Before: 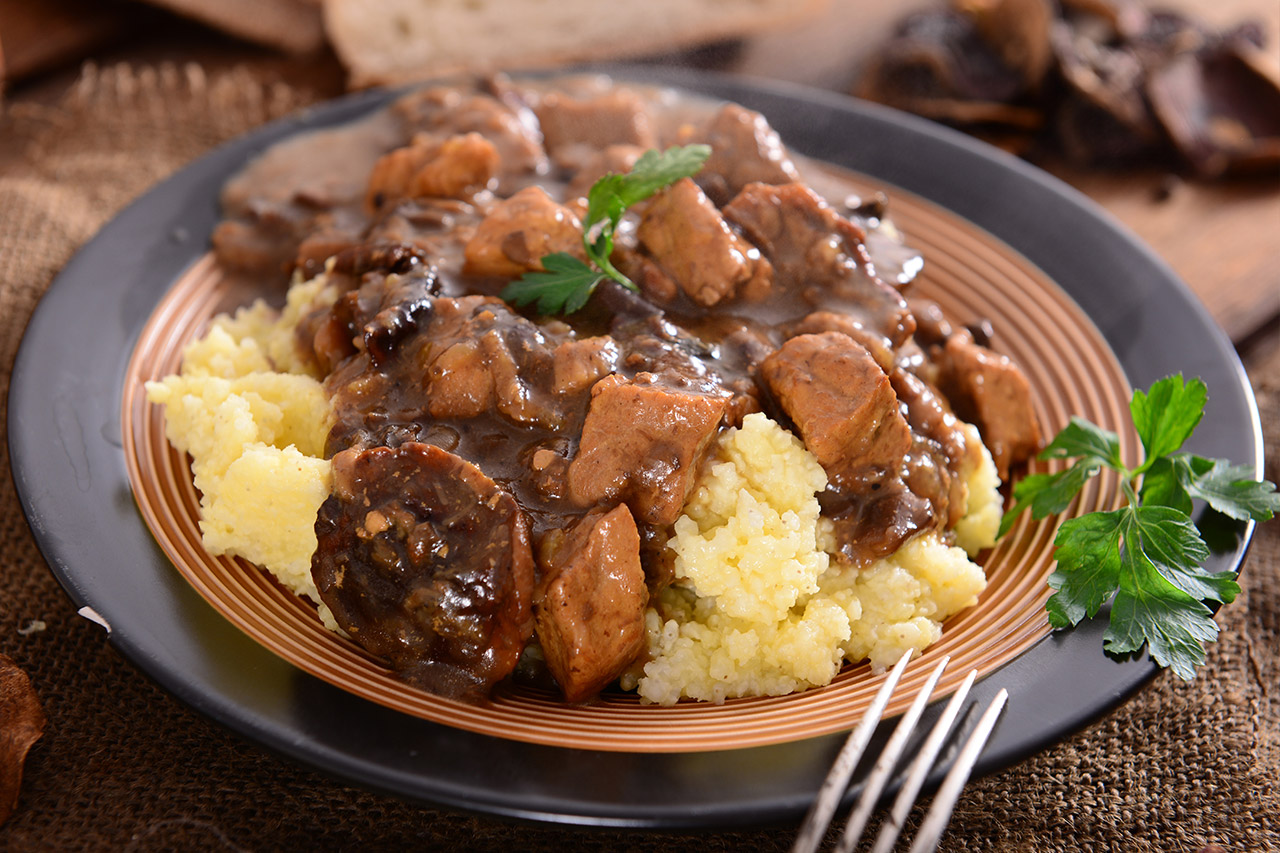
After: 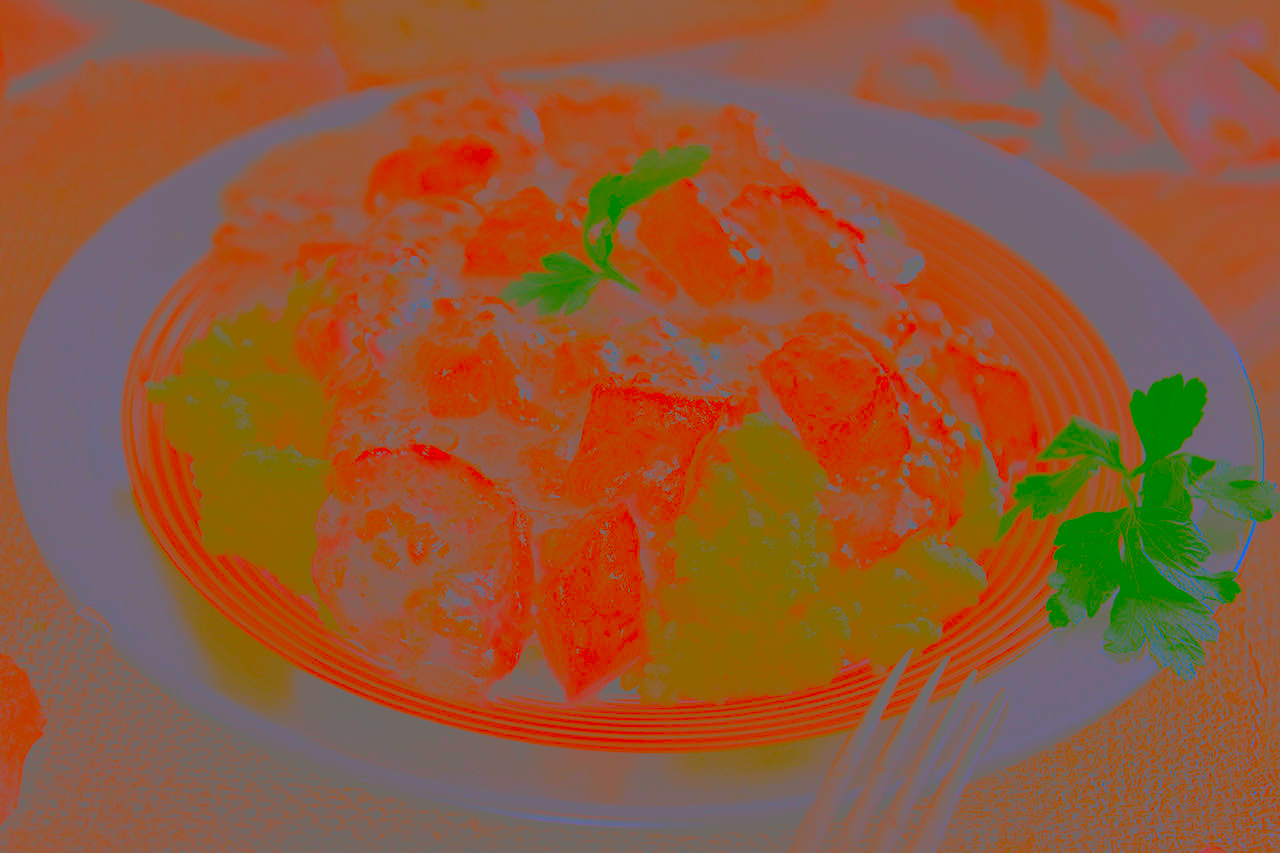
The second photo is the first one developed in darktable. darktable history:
contrast brightness saturation: contrast -0.99, brightness -0.17, saturation 0.75
tone curve: curves: ch0 [(0, 0) (0.004, 0.001) (0.133, 0.112) (0.325, 0.362) (0.832, 0.893) (1, 1)], color space Lab, linked channels, preserve colors none
